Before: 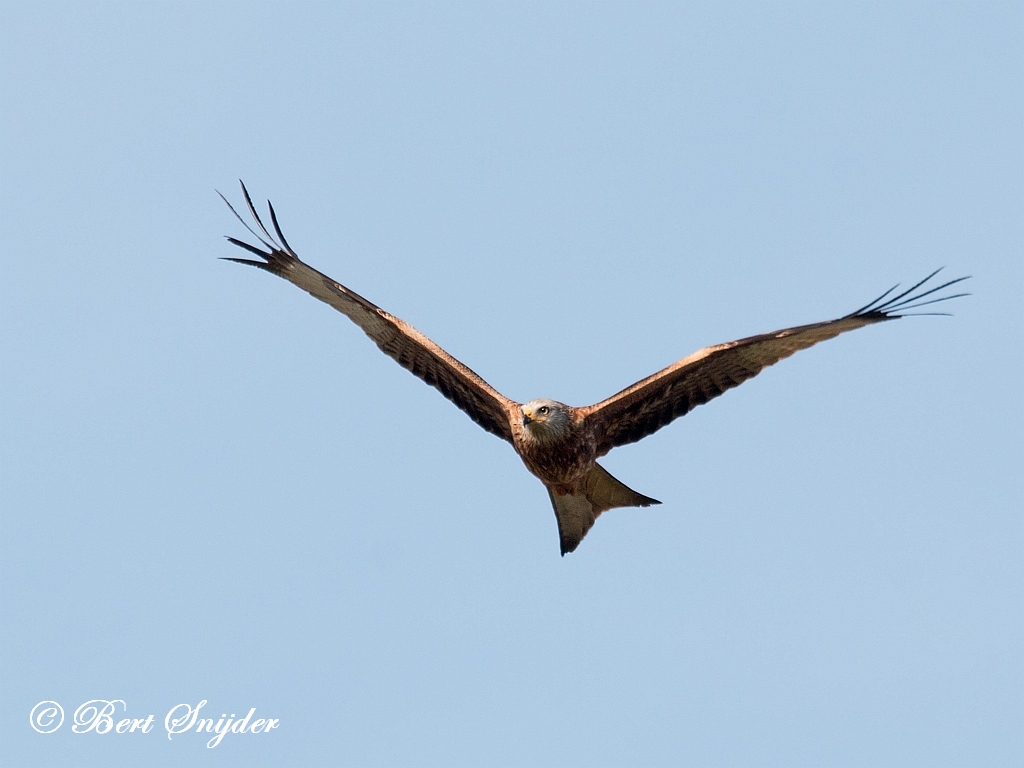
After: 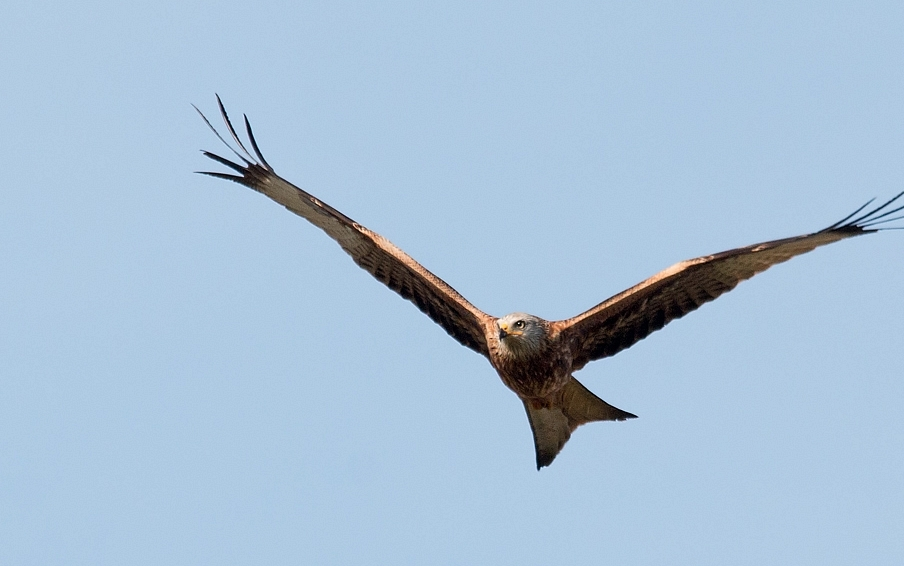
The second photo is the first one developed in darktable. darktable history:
crop and rotate: left 2.412%, top 11.254%, right 9.212%, bottom 15.044%
